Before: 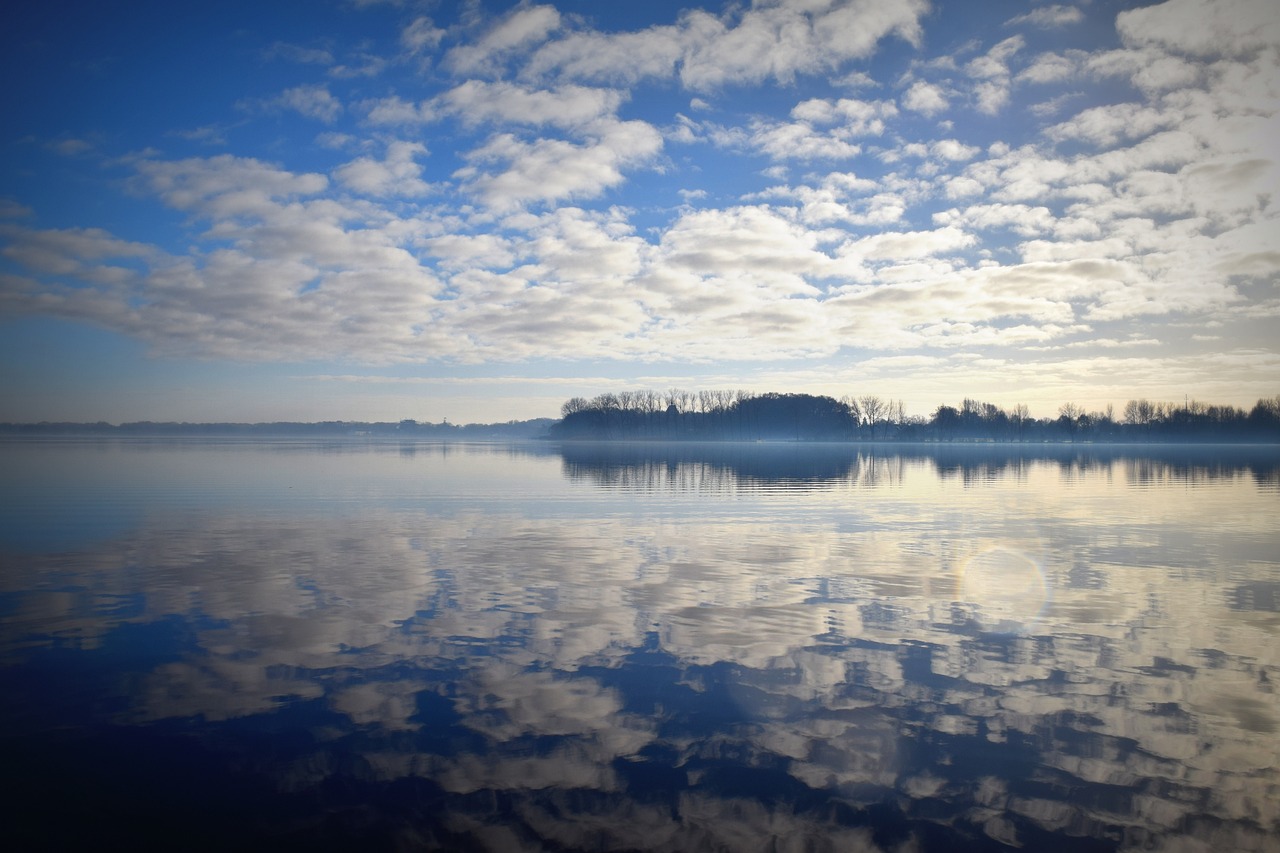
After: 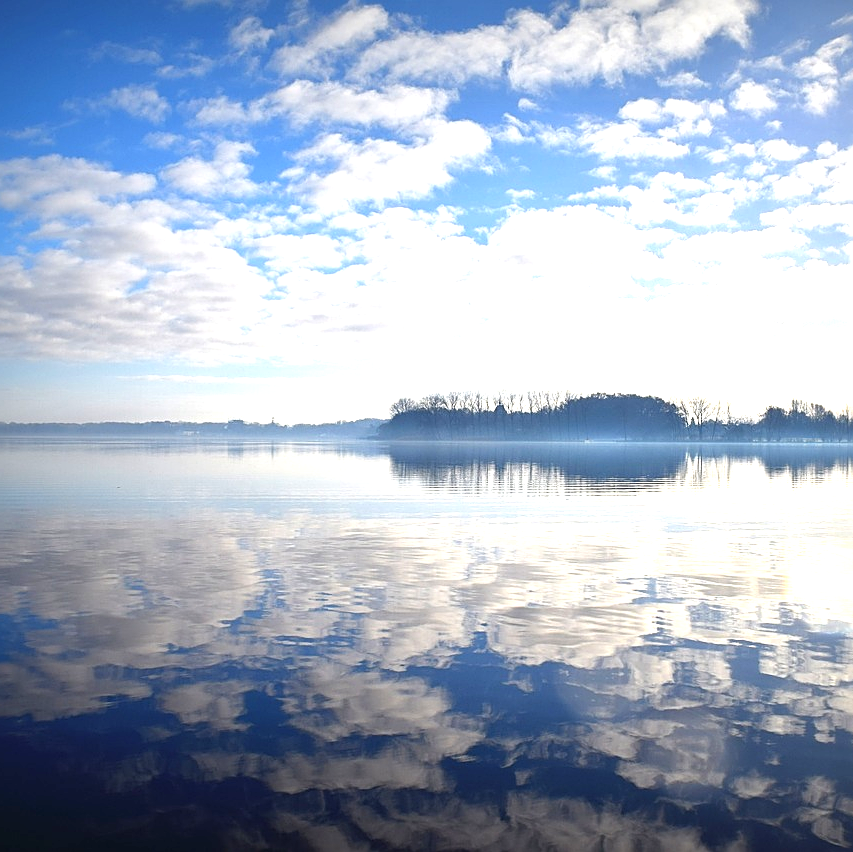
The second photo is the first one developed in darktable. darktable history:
sharpen: amount 0.499
exposure: black level correction 0, exposure 1.103 EV, compensate exposure bias true, compensate highlight preservation false
crop and rotate: left 13.452%, right 19.892%
